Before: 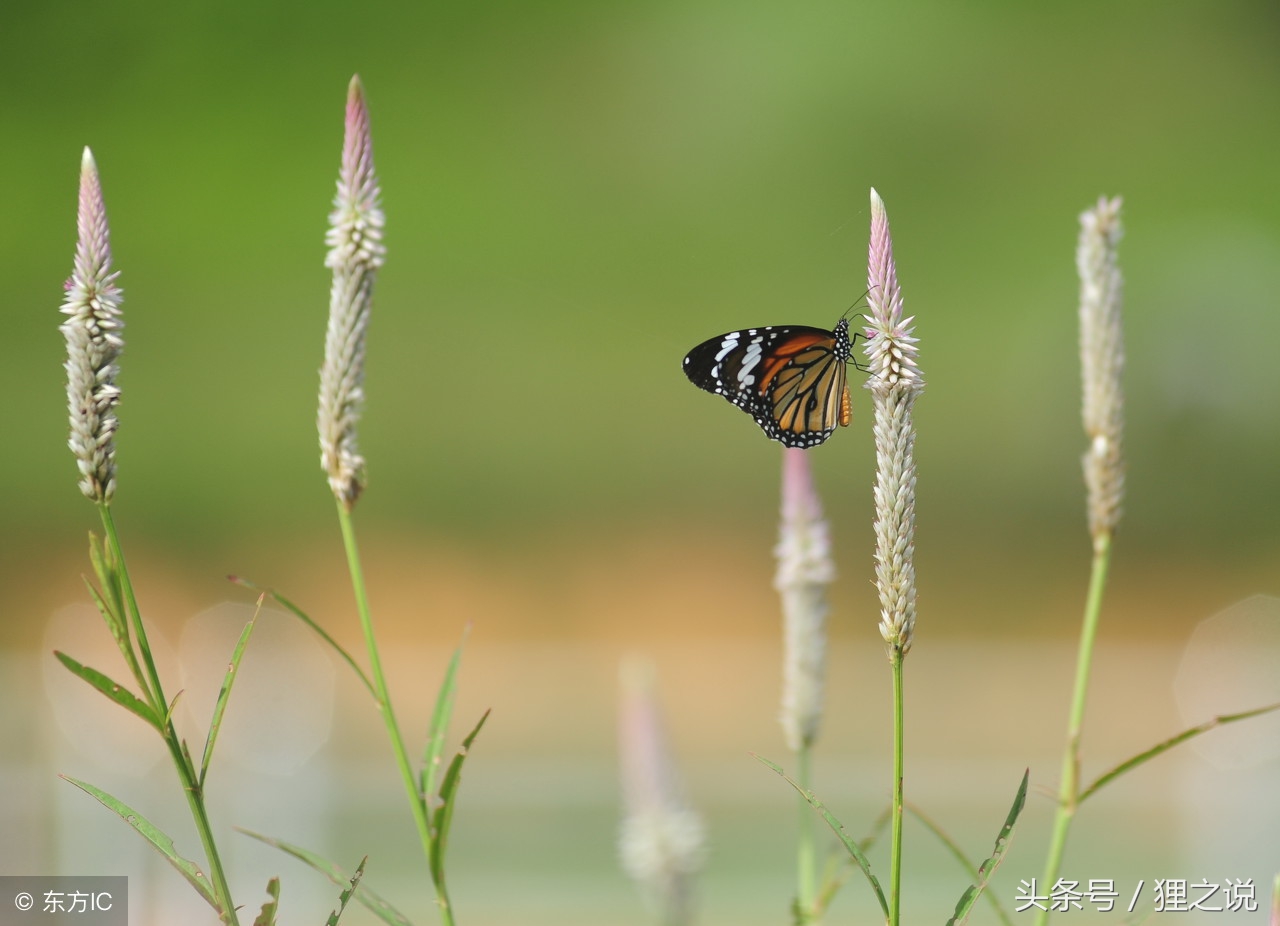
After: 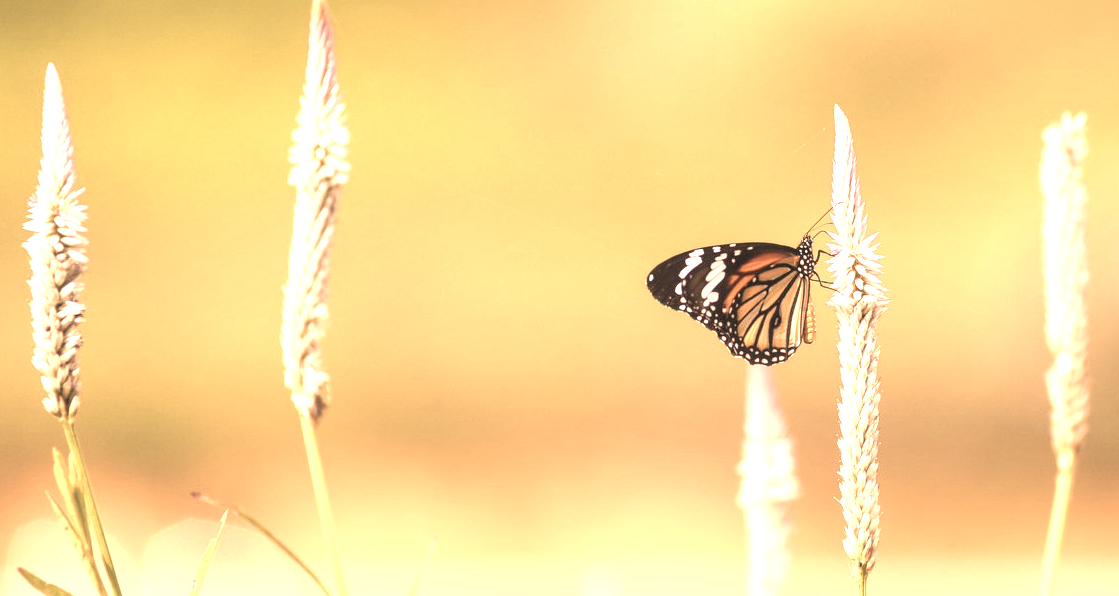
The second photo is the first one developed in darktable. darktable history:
contrast brightness saturation: contrast -0.255, saturation -0.443
color correction: highlights a* 39.95, highlights b* 39.66, saturation 0.692
local contrast: highlights 60%, shadows 60%, detail 160%
crop: left 2.89%, top 8.981%, right 9.669%, bottom 26.63%
exposure: black level correction 0, exposure 2.291 EV, compensate highlight preservation false
